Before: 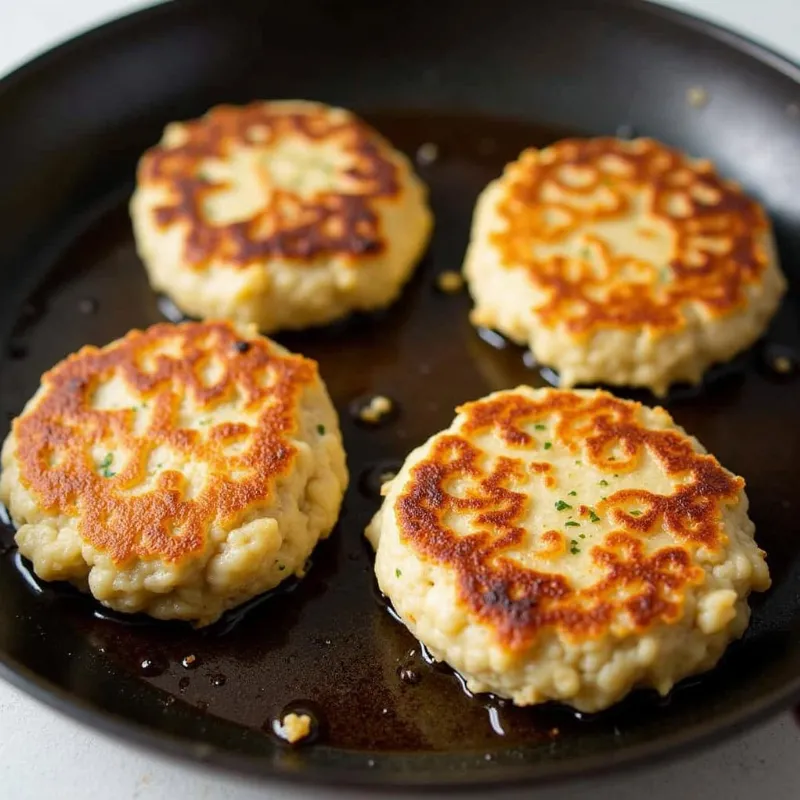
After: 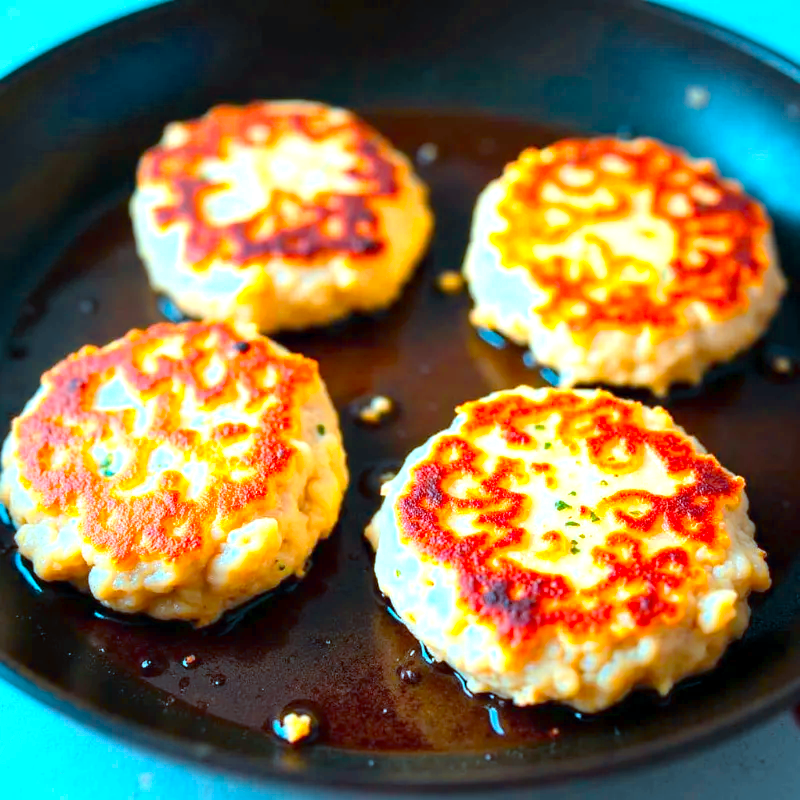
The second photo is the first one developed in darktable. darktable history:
color calibration: output R [1.422, -0.35, -0.252, 0], output G [-0.238, 1.259, -0.084, 0], output B [-0.081, -0.196, 1.58, 0], output brightness [0.49, 0.671, -0.57, 0], x 0.37, y 0.382, temperature 4311.08 K
